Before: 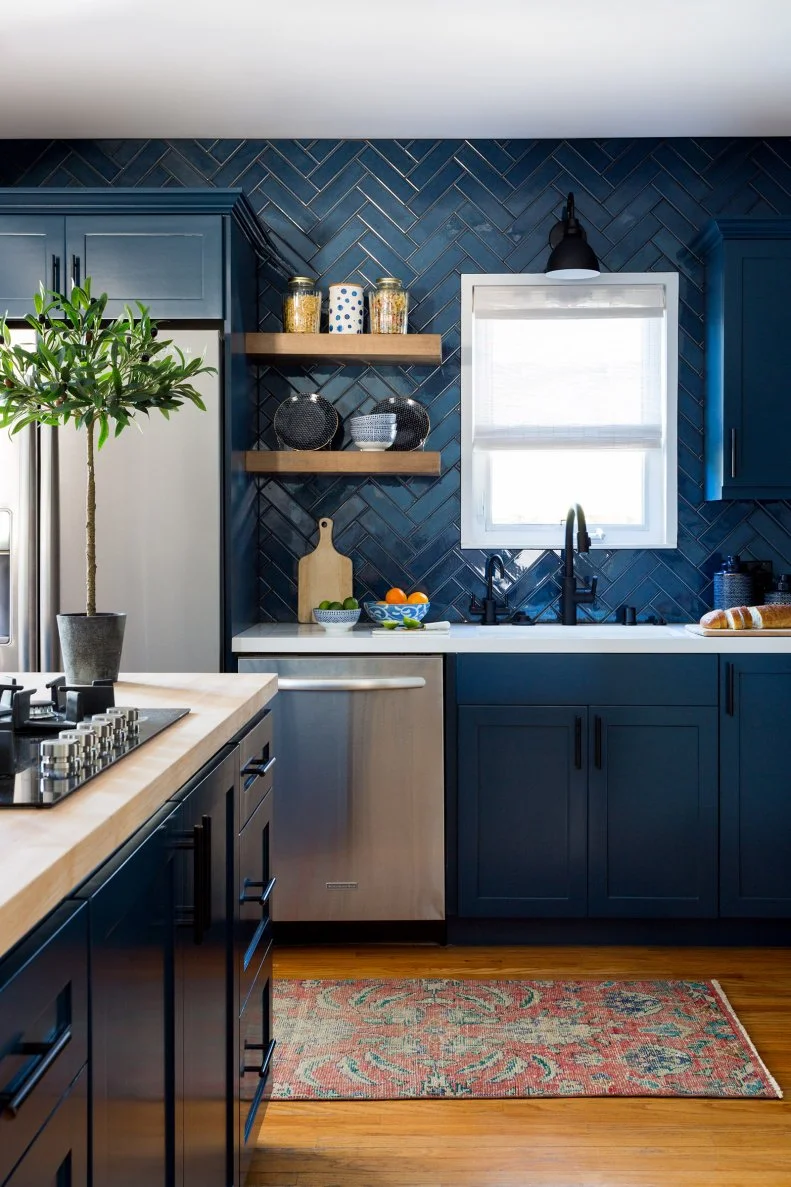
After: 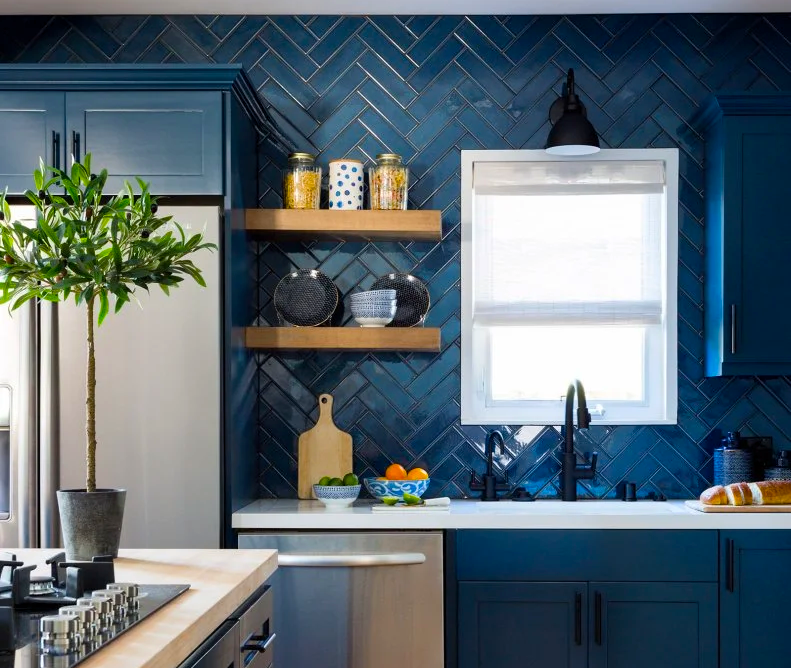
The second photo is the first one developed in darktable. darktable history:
color balance rgb: perceptual saturation grading › global saturation 31.214%
crop and rotate: top 10.488%, bottom 33.21%
